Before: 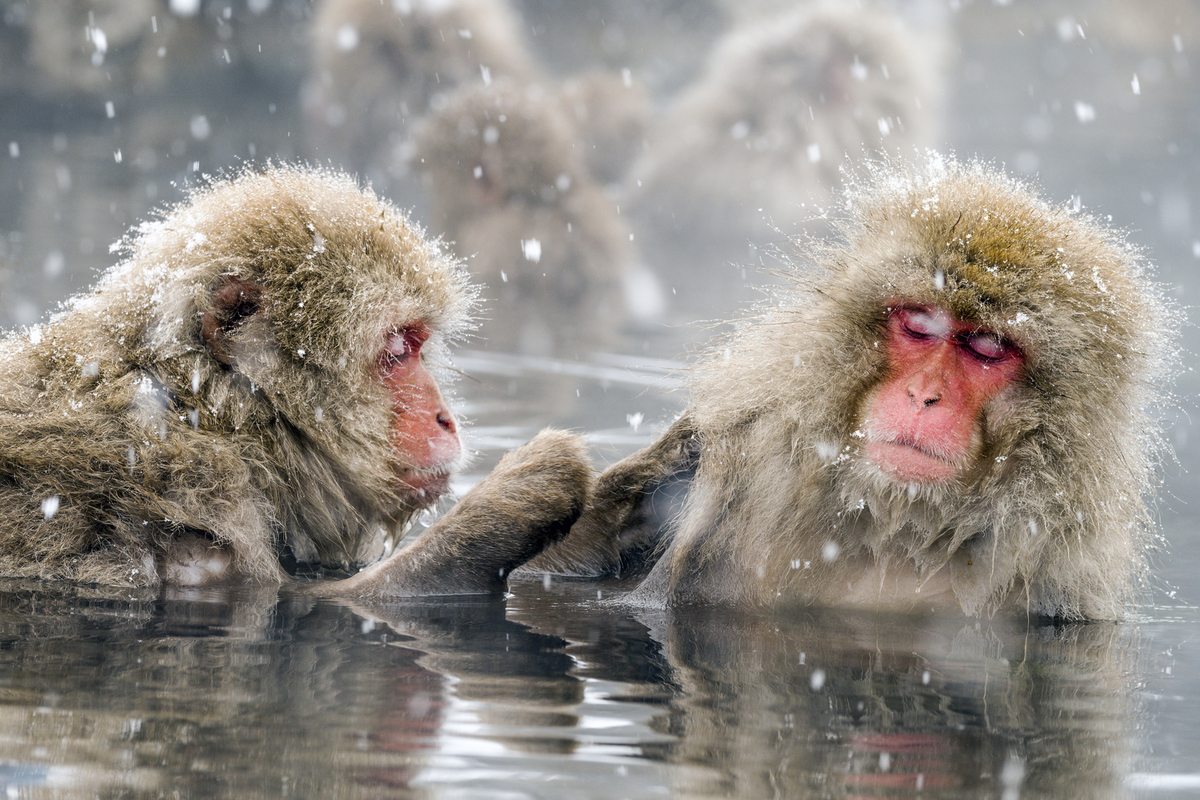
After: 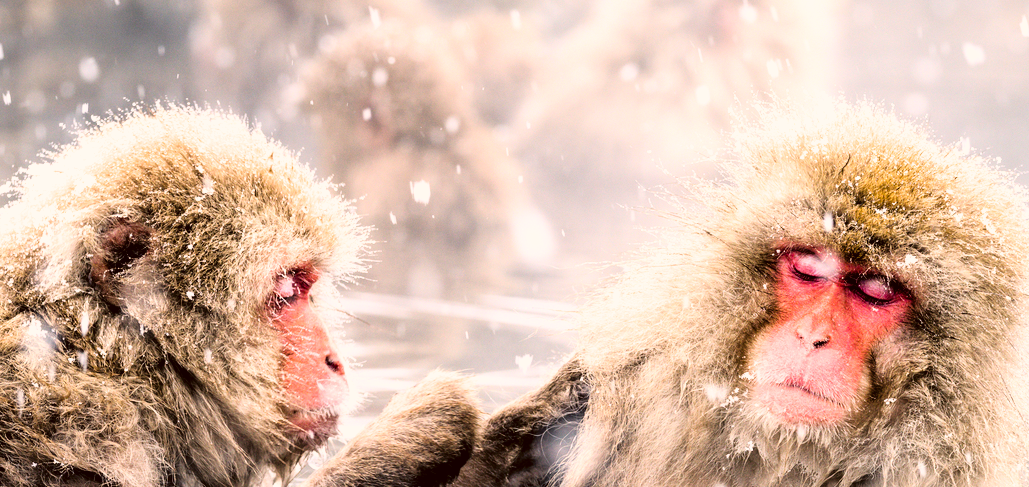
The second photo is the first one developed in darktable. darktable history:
crop and rotate: left 9.325%, top 7.309%, right 4.861%, bottom 31.794%
tone equalizer: -8 EV -0.38 EV, -7 EV -0.38 EV, -6 EV -0.368 EV, -5 EV -0.224 EV, -3 EV 0.234 EV, -2 EV 0.351 EV, -1 EV 0.368 EV, +0 EV 0.395 EV, edges refinement/feathering 500, mask exposure compensation -1.57 EV, preserve details no
contrast brightness saturation: contrast 0.068, brightness 0.171, saturation 0.409
filmic rgb: black relative exposure -7.97 EV, white relative exposure 2.45 EV, hardness 6.34
color correction: highlights a* 10.19, highlights b* 9.67, shadows a* 8.32, shadows b* 8.17, saturation 0.795
